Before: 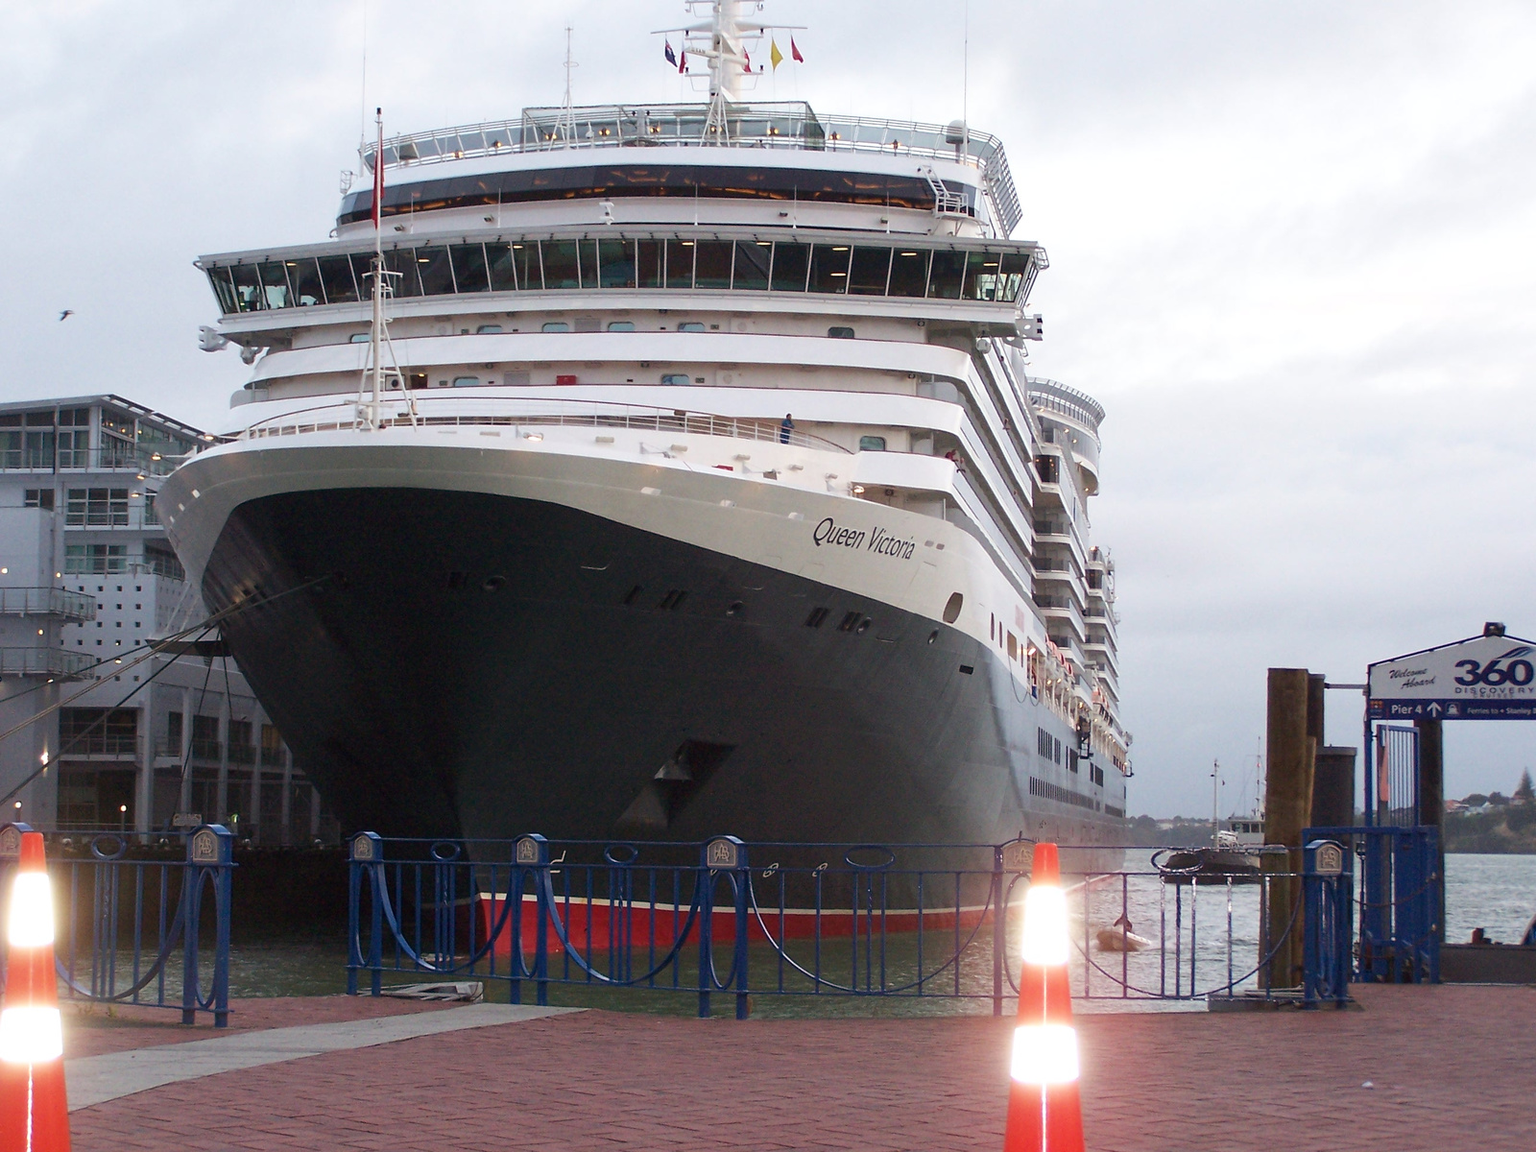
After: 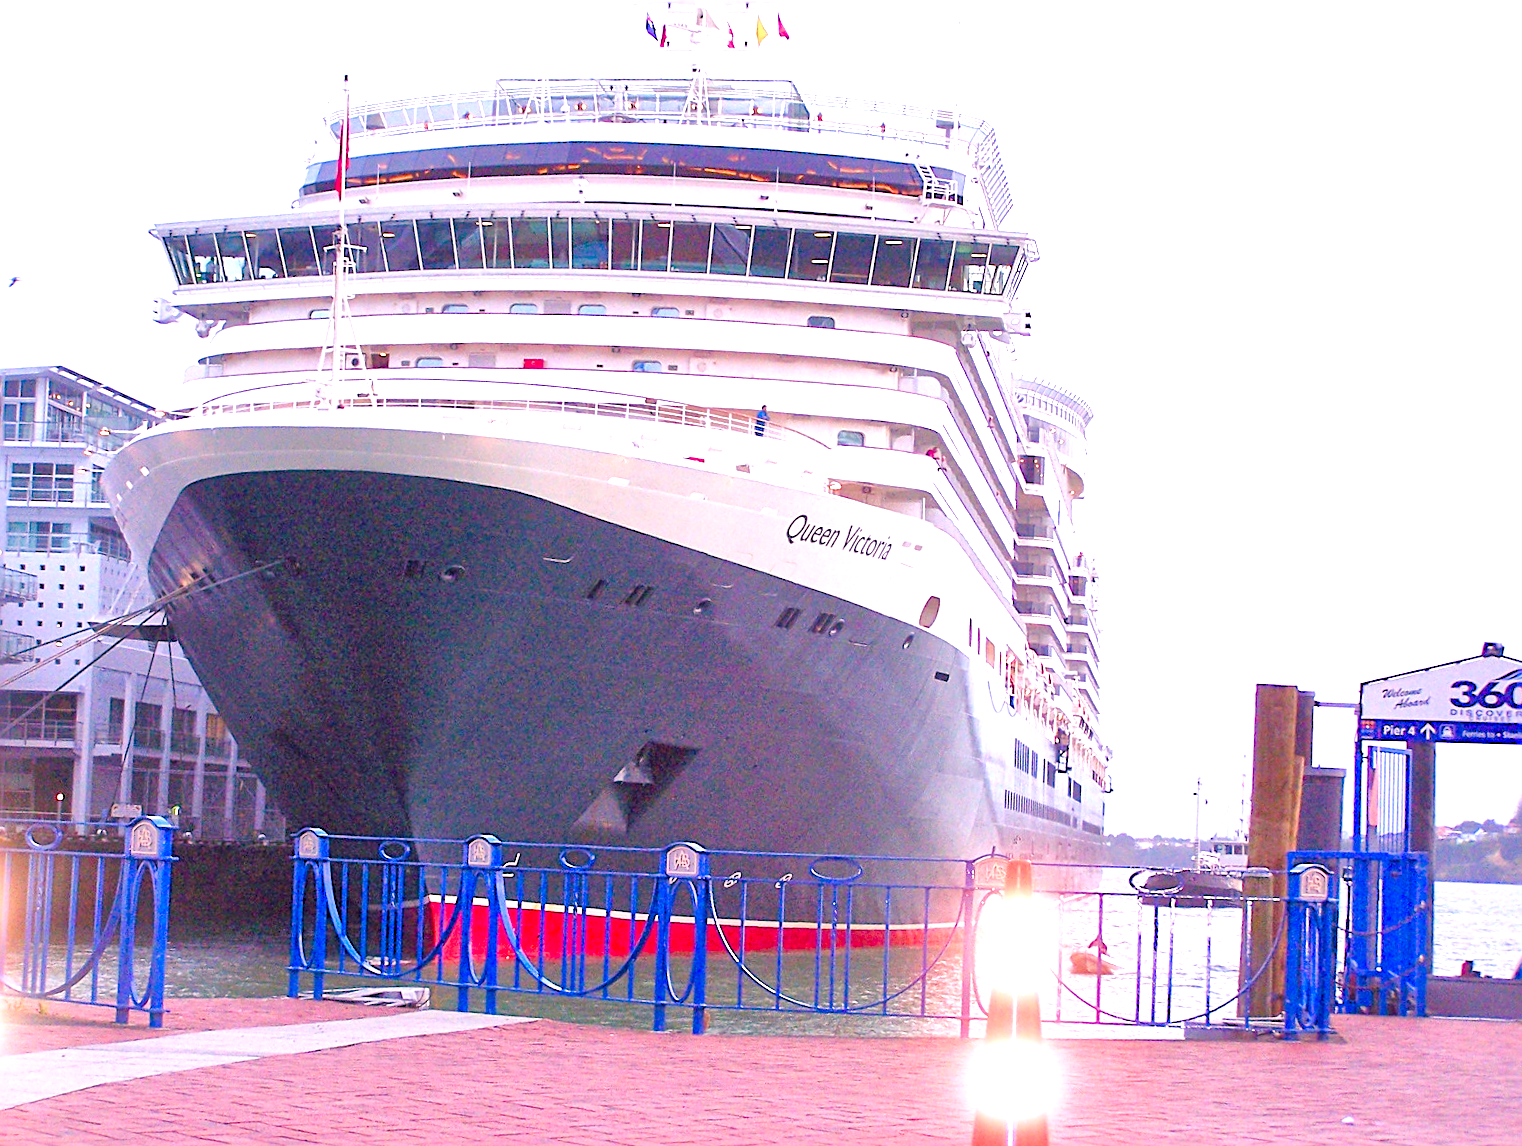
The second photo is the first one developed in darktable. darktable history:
crop and rotate: left 3.238%
color balance rgb: shadows lift › chroma 3%, shadows lift › hue 280.8°, power › hue 330°, highlights gain › chroma 3%, highlights gain › hue 75.6°, global offset › luminance 0.7%, perceptual saturation grading › global saturation 20%, perceptual saturation grading › highlights -25%, perceptual saturation grading › shadows 50%, global vibrance 20.33%
local contrast: mode bilateral grid, contrast 20, coarseness 50, detail 159%, midtone range 0.2
white balance: red 1.042, blue 1.17
exposure: black level correction 0, exposure 1.2 EV, compensate exposure bias true, compensate highlight preservation false
levels: levels [0.072, 0.414, 0.976]
rotate and perspective: rotation 1.57°, crop left 0.018, crop right 0.982, crop top 0.039, crop bottom 0.961
sharpen: amount 0.575
